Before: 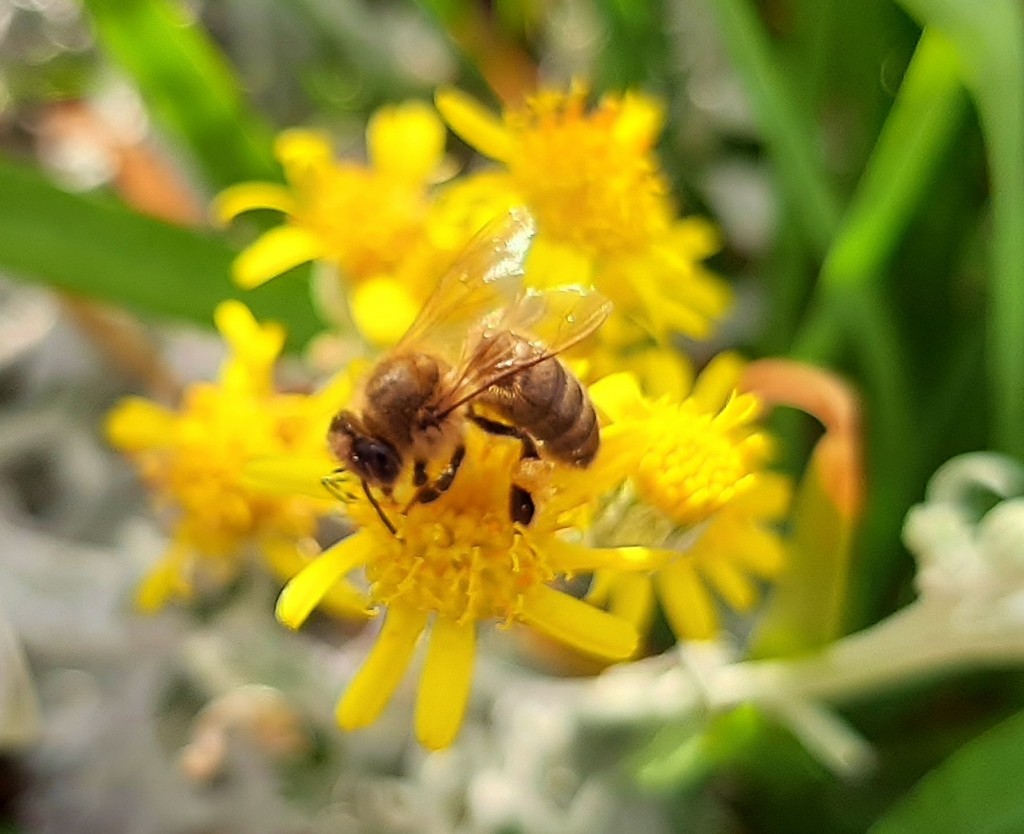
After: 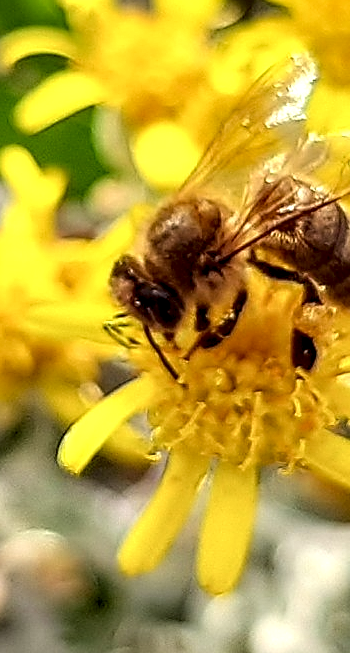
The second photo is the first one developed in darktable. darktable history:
crop and rotate: left 21.297%, top 18.628%, right 44.444%, bottom 2.984%
local contrast: highlights 18%, detail 187%
sharpen: on, module defaults
